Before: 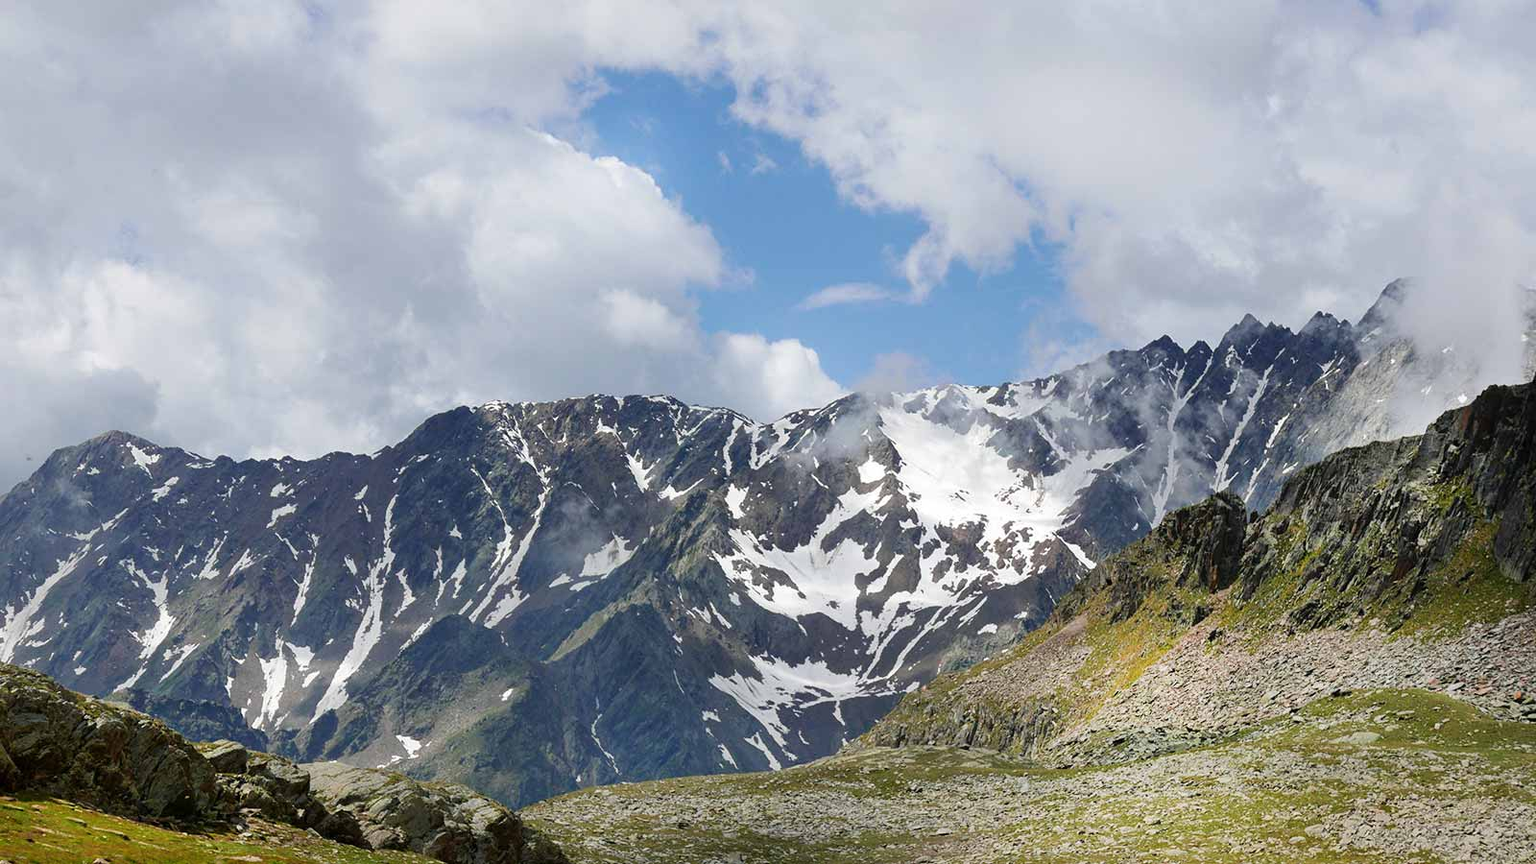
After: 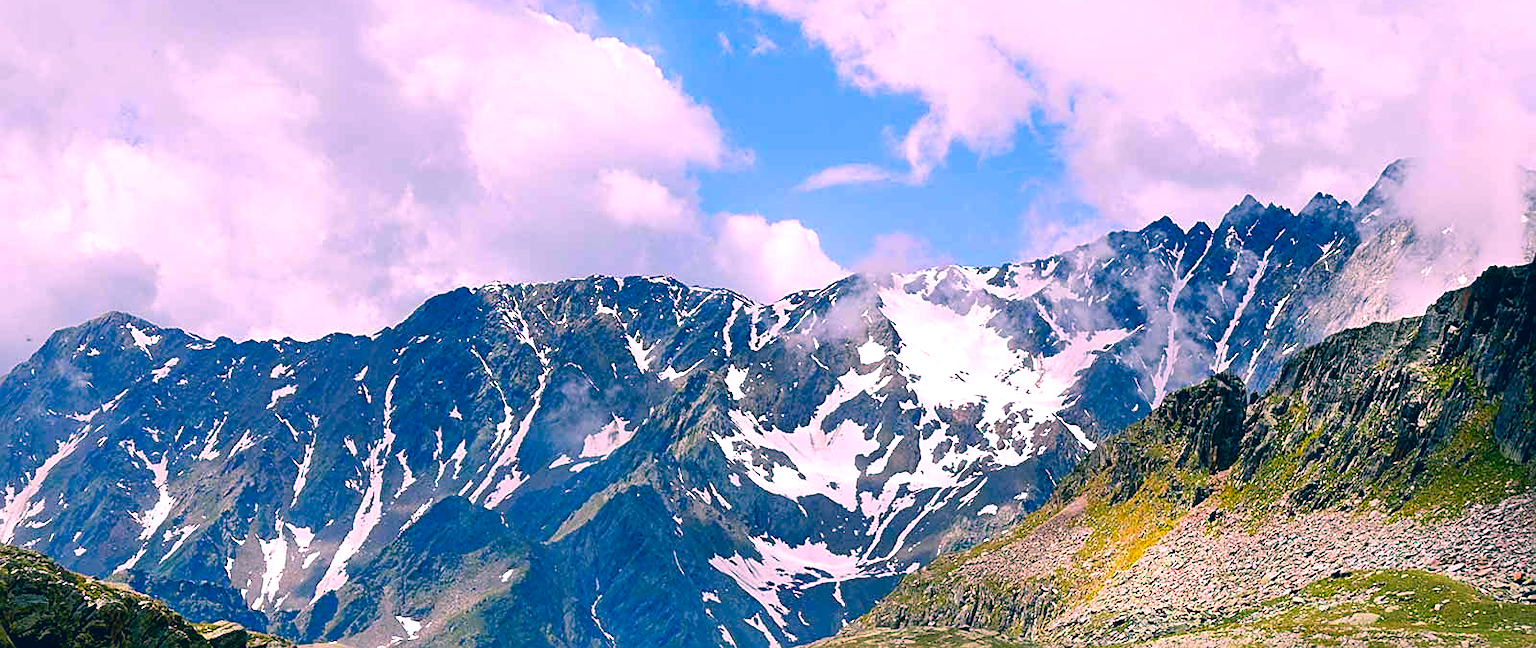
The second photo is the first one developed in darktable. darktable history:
sharpen: on, module defaults
local contrast: mode bilateral grid, contrast 20, coarseness 50, detail 120%, midtone range 0.2
color correction: highlights a* 17.03, highlights b* 0.205, shadows a* -15.38, shadows b* -14.56, saturation 1.5
exposure: black level correction 0.005, exposure 0.417 EV, compensate highlight preservation false
crop: top 13.819%, bottom 11.169%
rgb curve: mode RGB, independent channels
